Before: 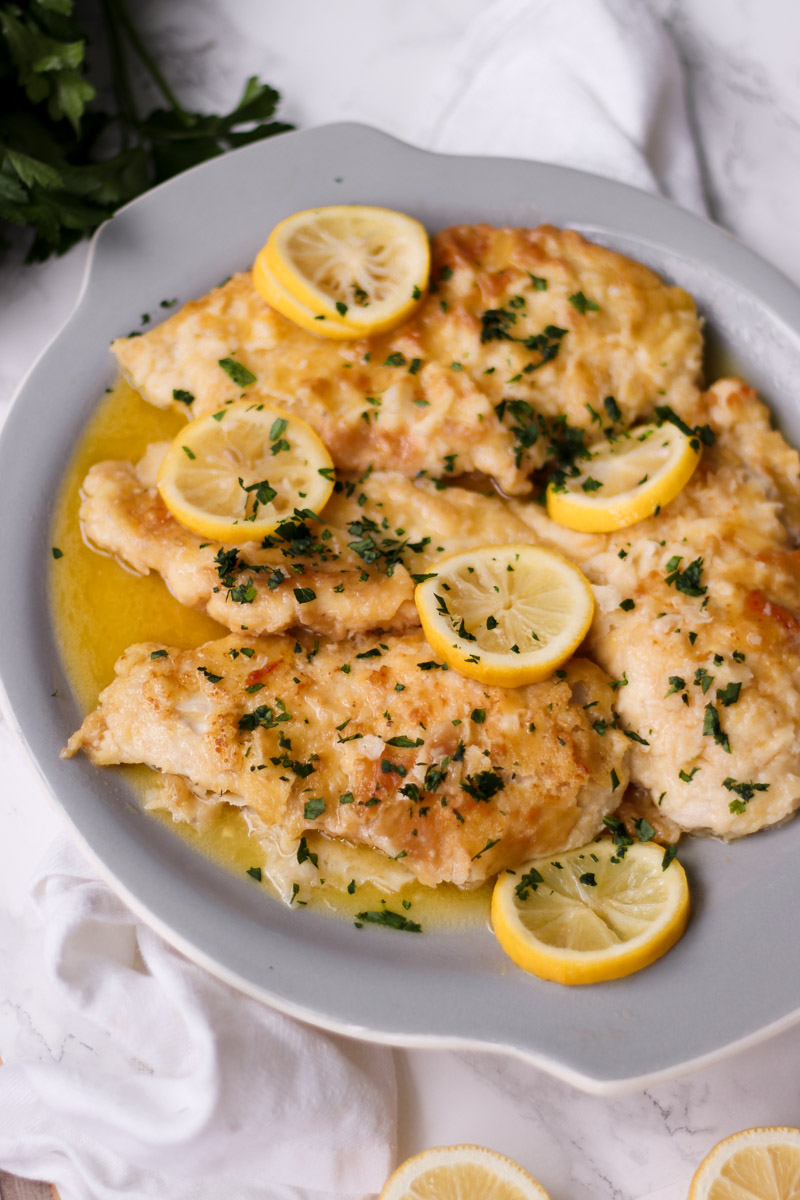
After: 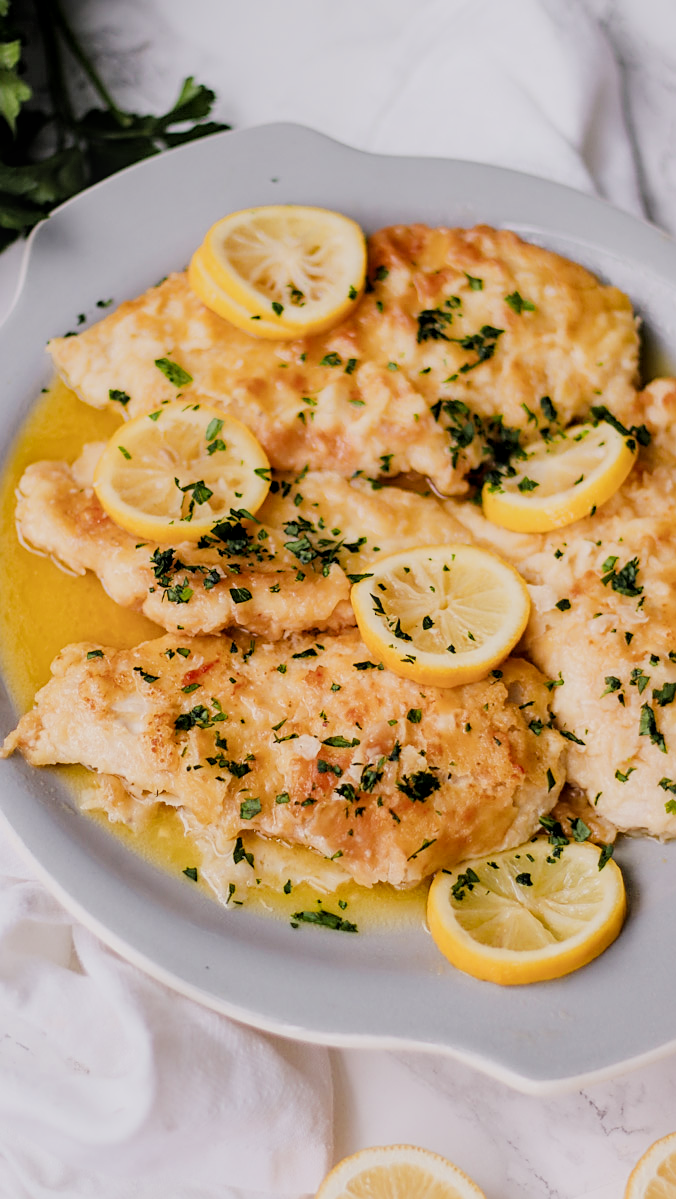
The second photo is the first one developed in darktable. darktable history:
sharpen: on, module defaults
local contrast: on, module defaults
exposure: black level correction 0, exposure 0.699 EV, compensate exposure bias true, compensate highlight preservation false
color balance rgb: shadows lift › chroma 1.01%, shadows lift › hue 242.93°, perceptual saturation grading › global saturation 4.861%, perceptual brilliance grading › global brilliance 2.554%, perceptual brilliance grading › highlights -3.129%, perceptual brilliance grading › shadows 2.826%
crop: left 8.084%, right 7.357%
filmic rgb: middle gray luminance 29.91%, black relative exposure -8.91 EV, white relative exposure 6.99 EV, target black luminance 0%, hardness 2.95, latitude 2.03%, contrast 0.963, highlights saturation mix 6.33%, shadows ↔ highlights balance 11.54%
